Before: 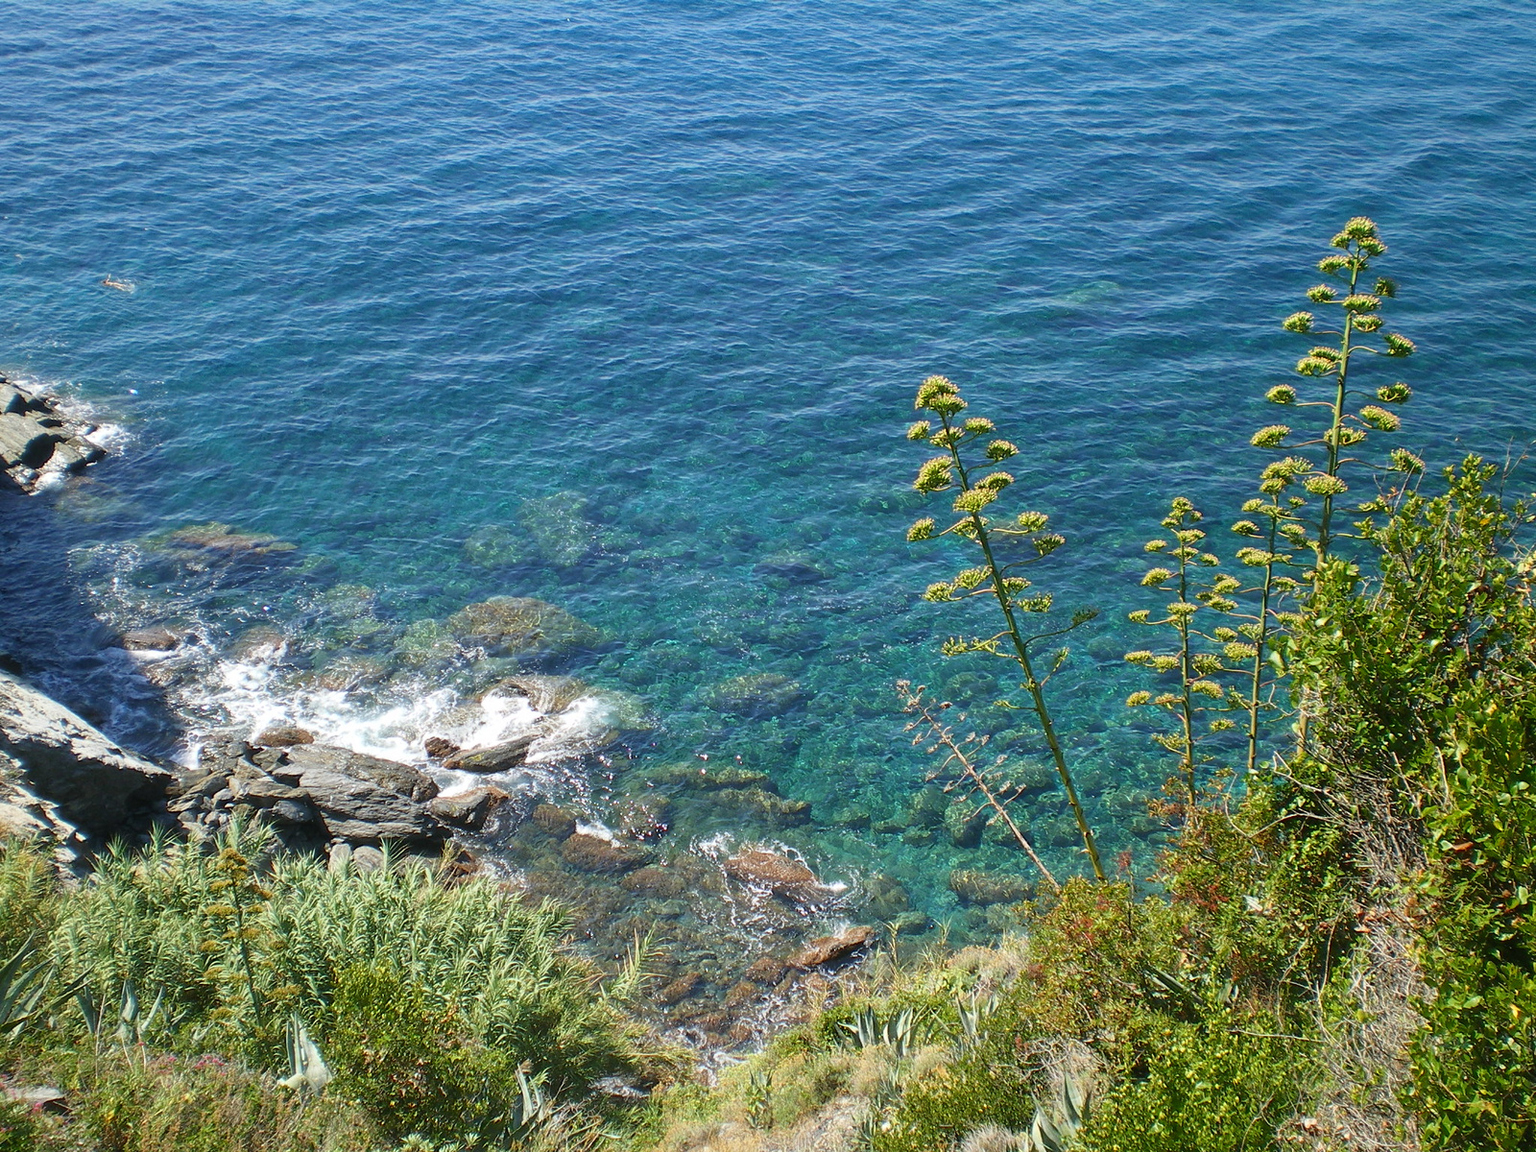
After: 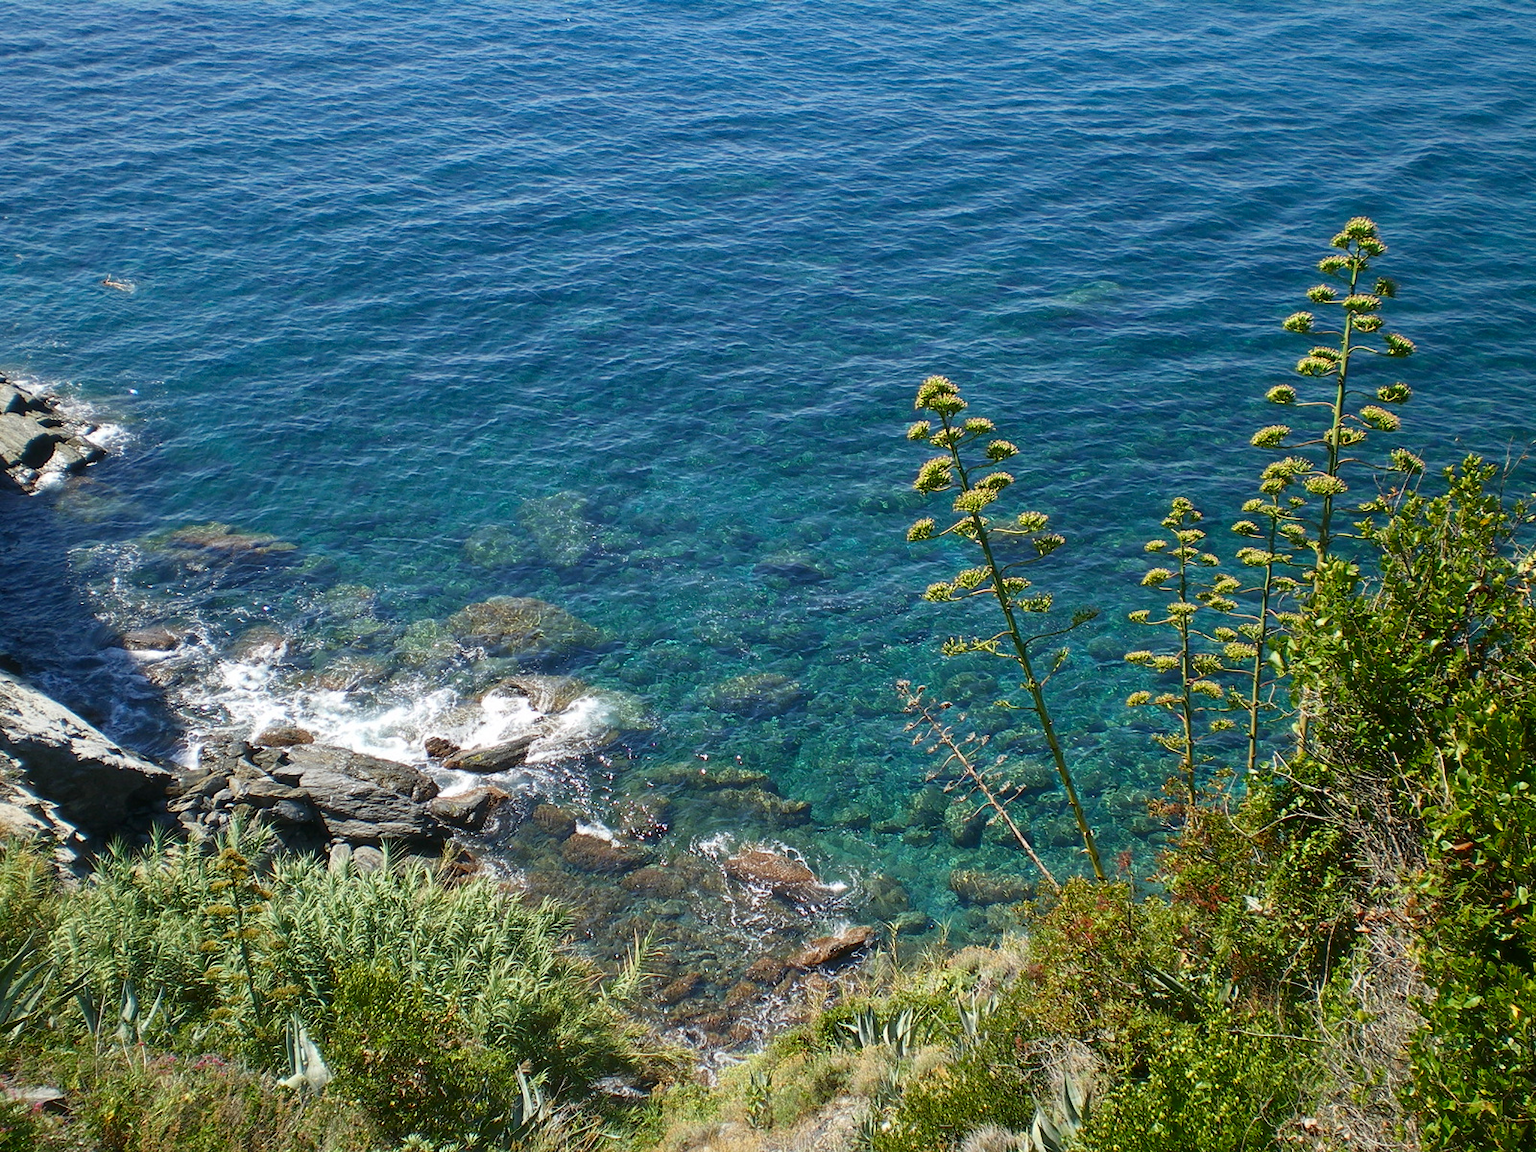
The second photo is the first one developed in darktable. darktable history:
exposure: compensate highlight preservation false
contrast brightness saturation: brightness -0.09
